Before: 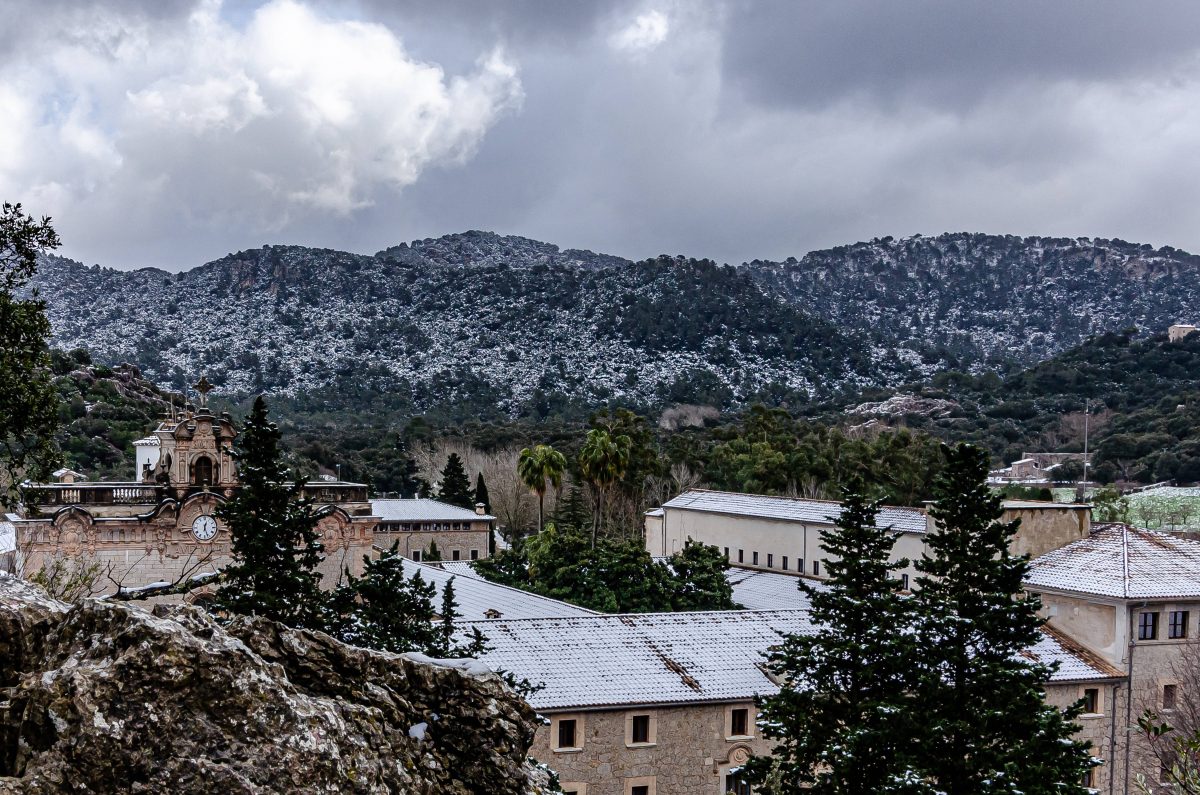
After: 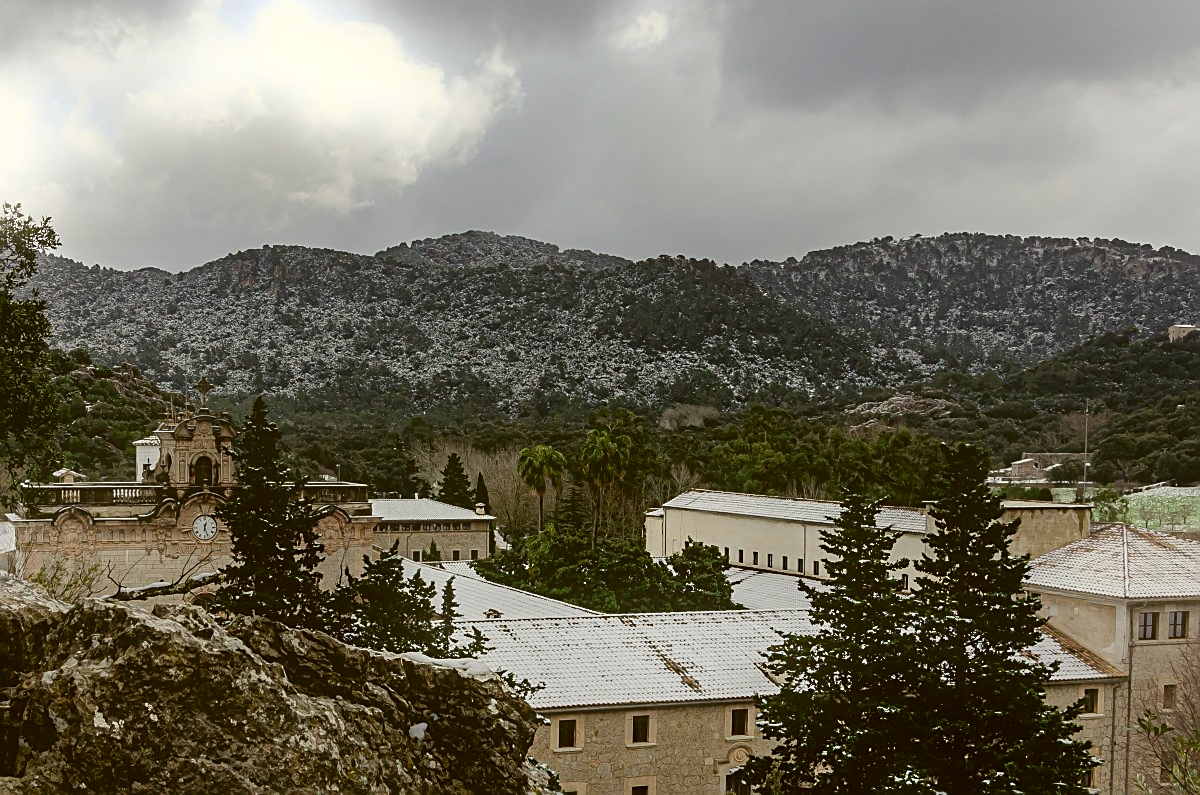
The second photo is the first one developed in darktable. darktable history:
color correction: highlights a* -1.43, highlights b* 10.12, shadows a* 0.395, shadows b* 19.35
sharpen: on, module defaults
contrast equalizer: octaves 7, y [[0.6 ×6], [0.55 ×6], [0 ×6], [0 ×6], [0 ×6]], mix -1
bloom: size 5%, threshold 95%, strength 15%
